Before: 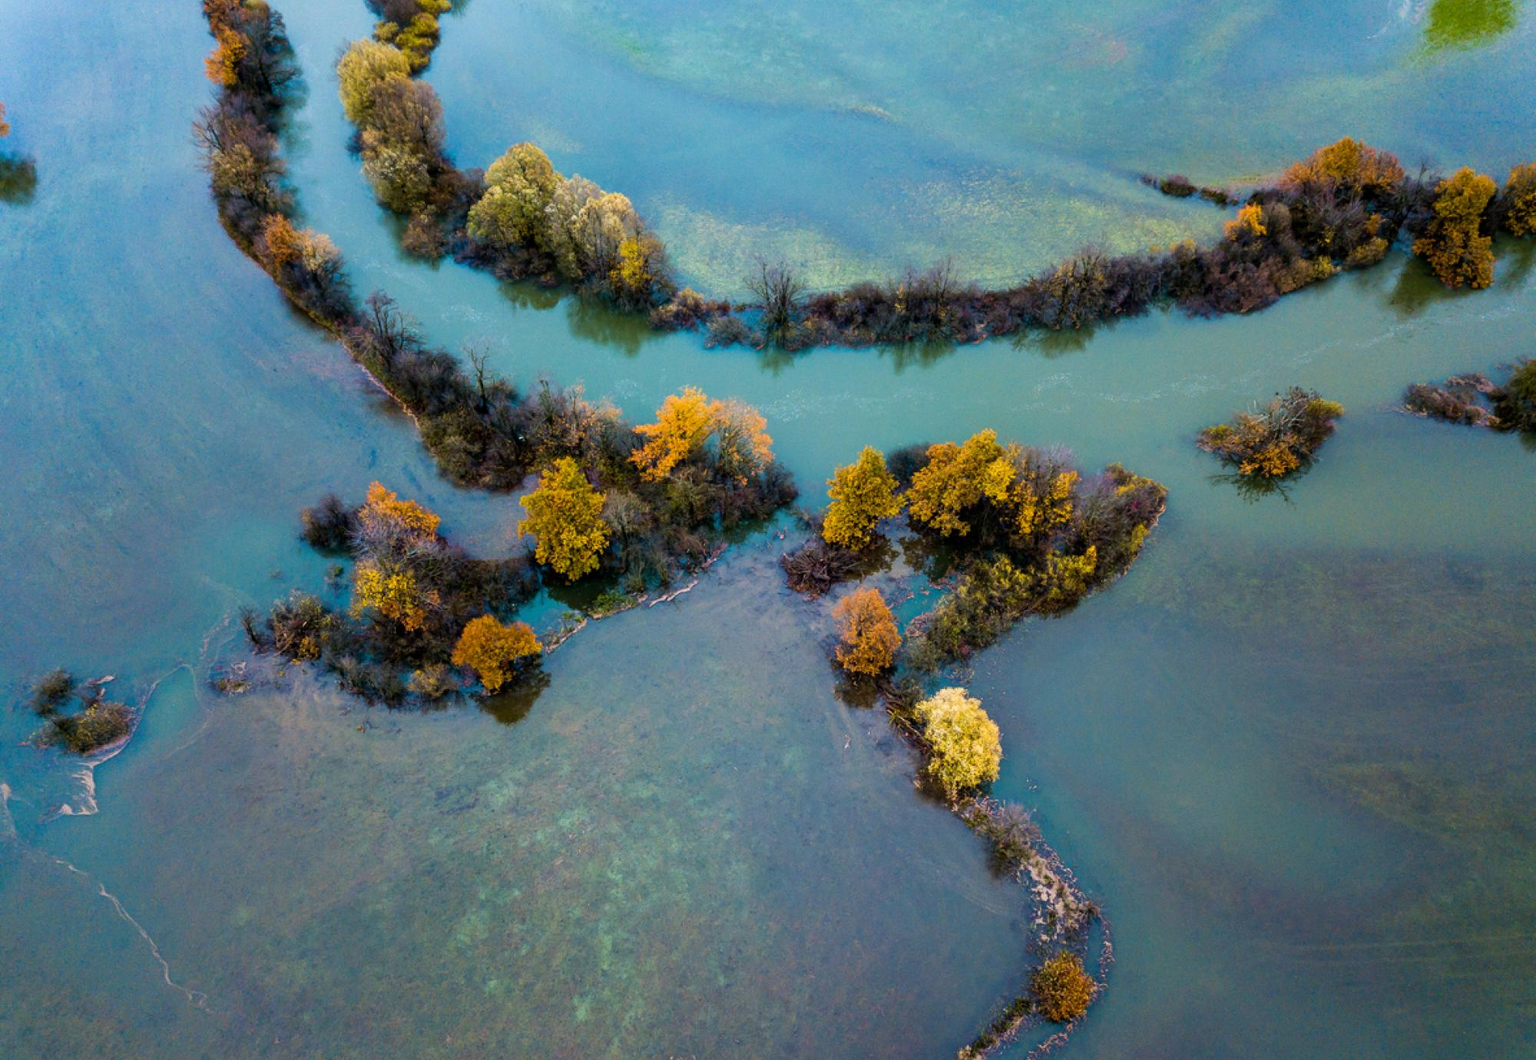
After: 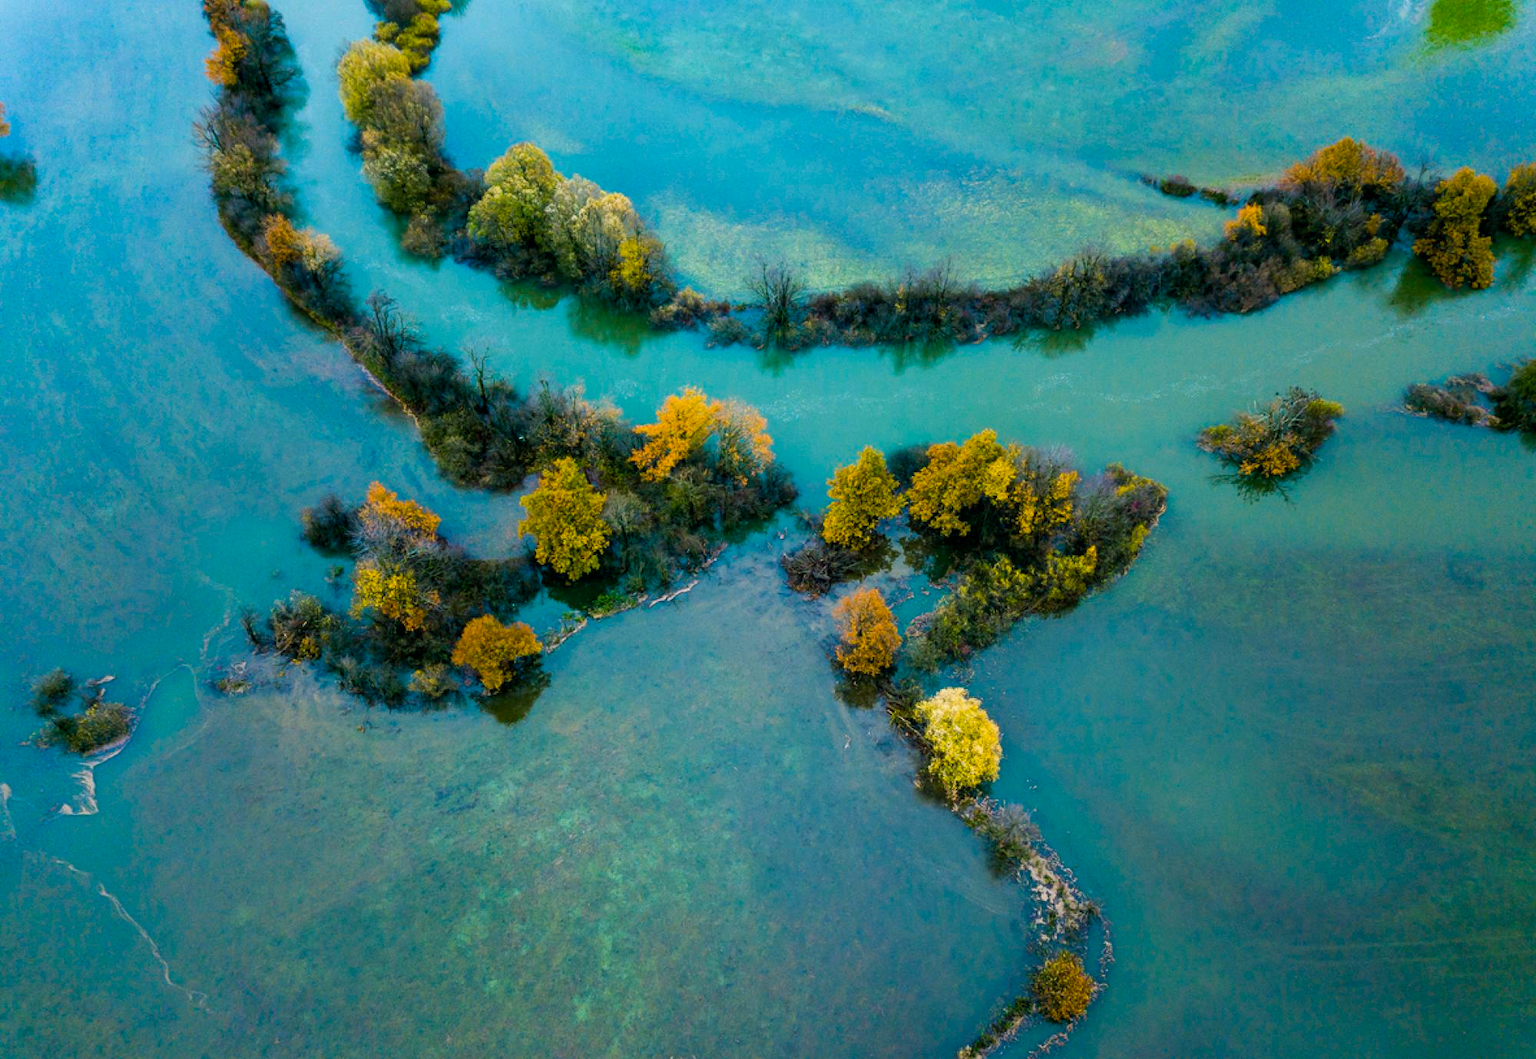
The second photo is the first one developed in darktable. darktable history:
color balance rgb: power › chroma 2.142%, power › hue 165.09°, perceptual saturation grading › global saturation 19.454%
